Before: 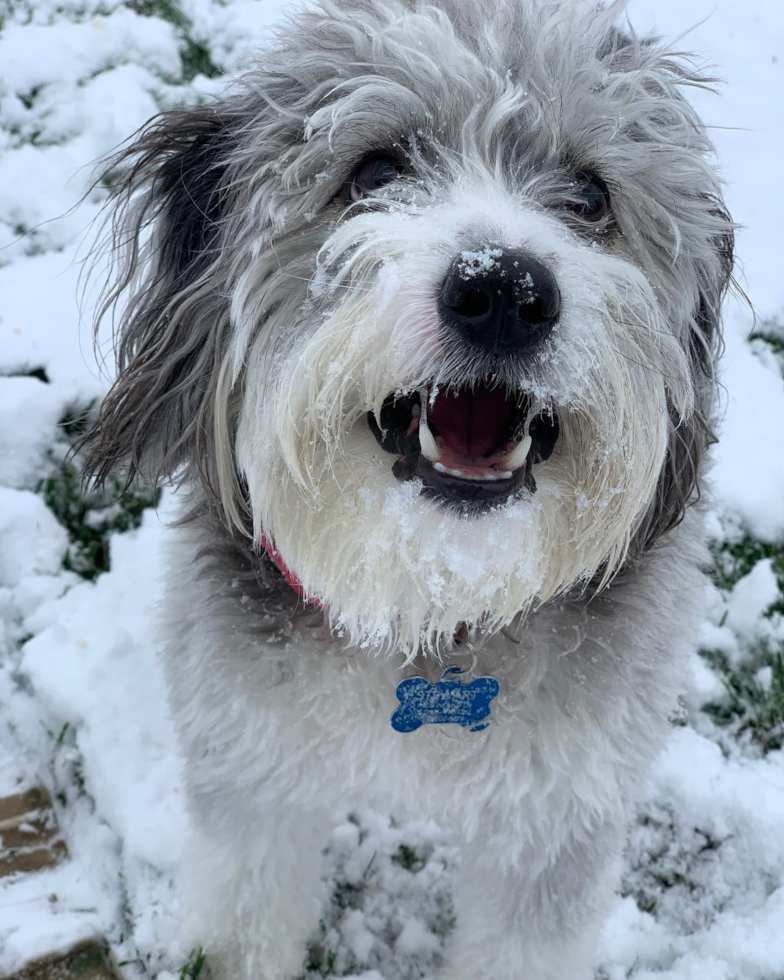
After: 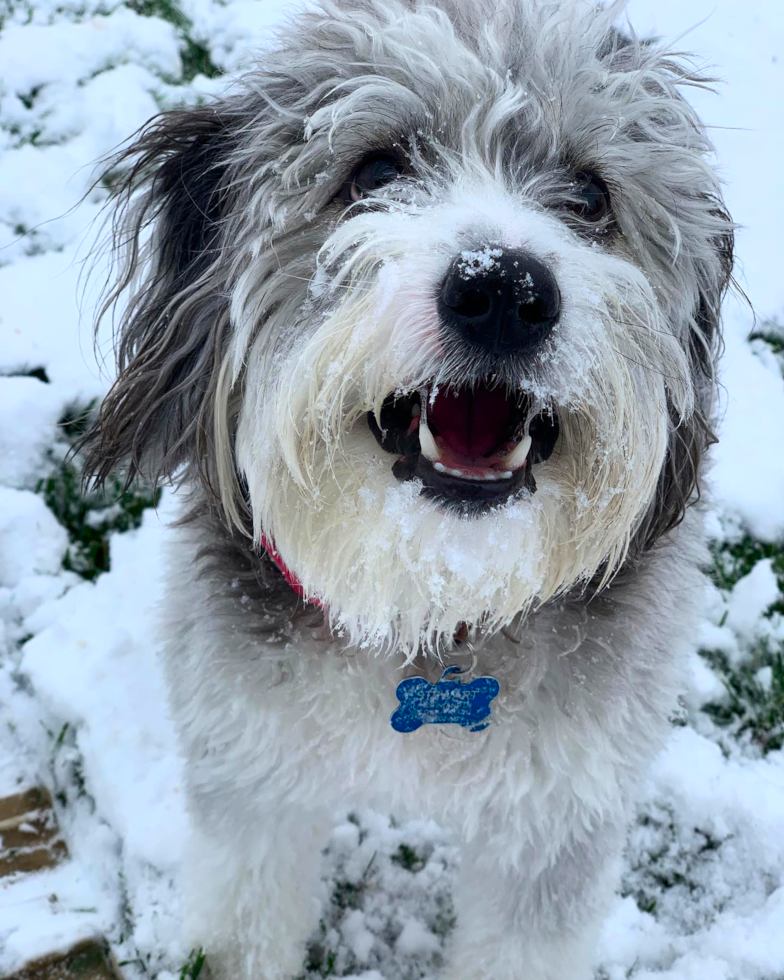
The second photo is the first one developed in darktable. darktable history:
contrast brightness saturation: contrast 0.163, saturation 0.331
